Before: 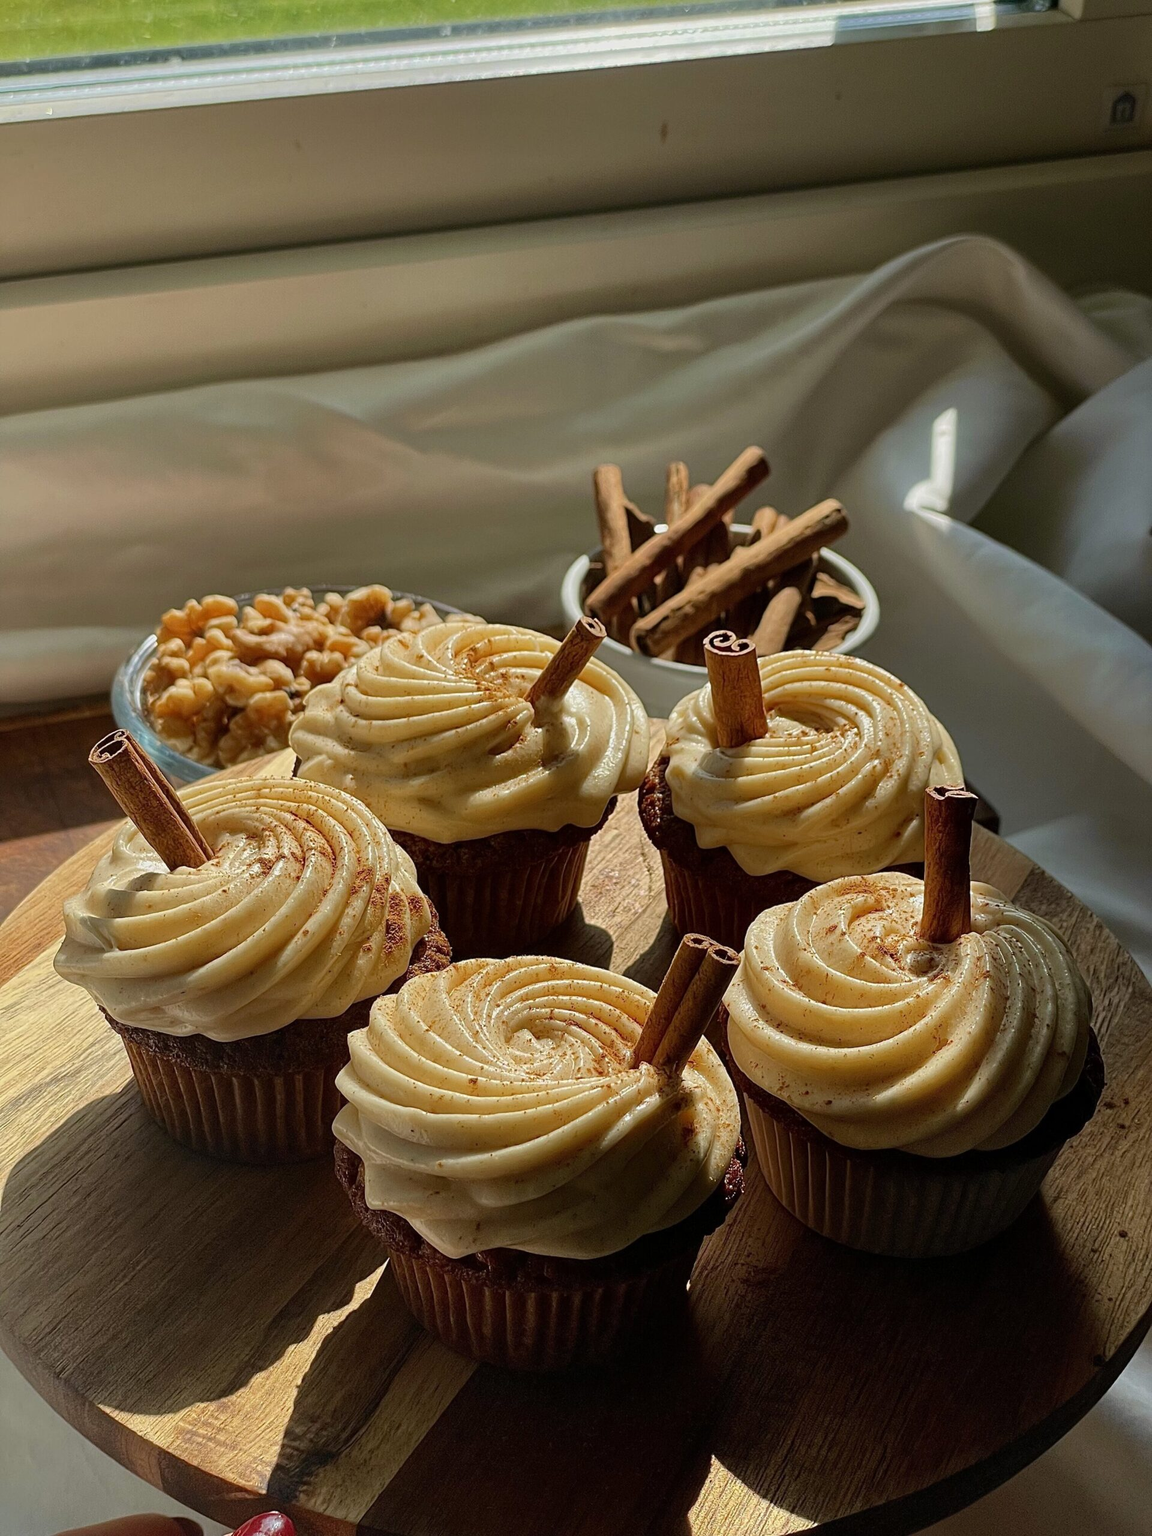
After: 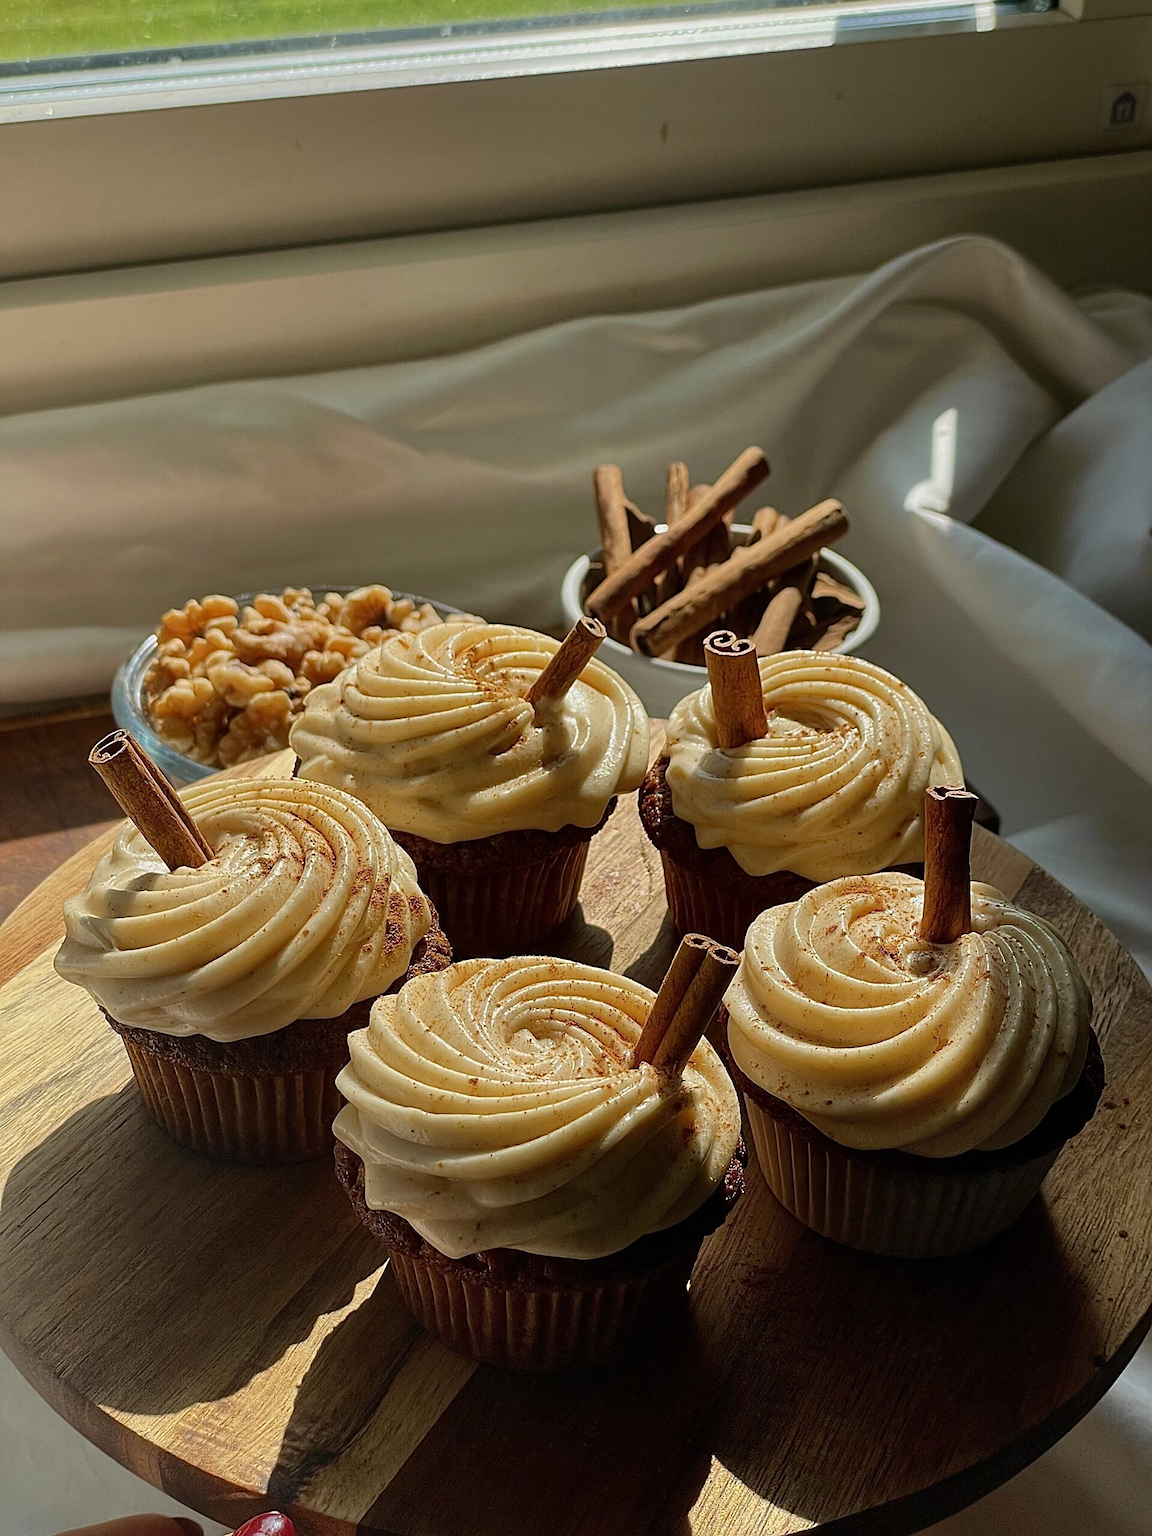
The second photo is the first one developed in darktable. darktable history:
sharpen: radius 1.559, amount 0.373, threshold 1.271
